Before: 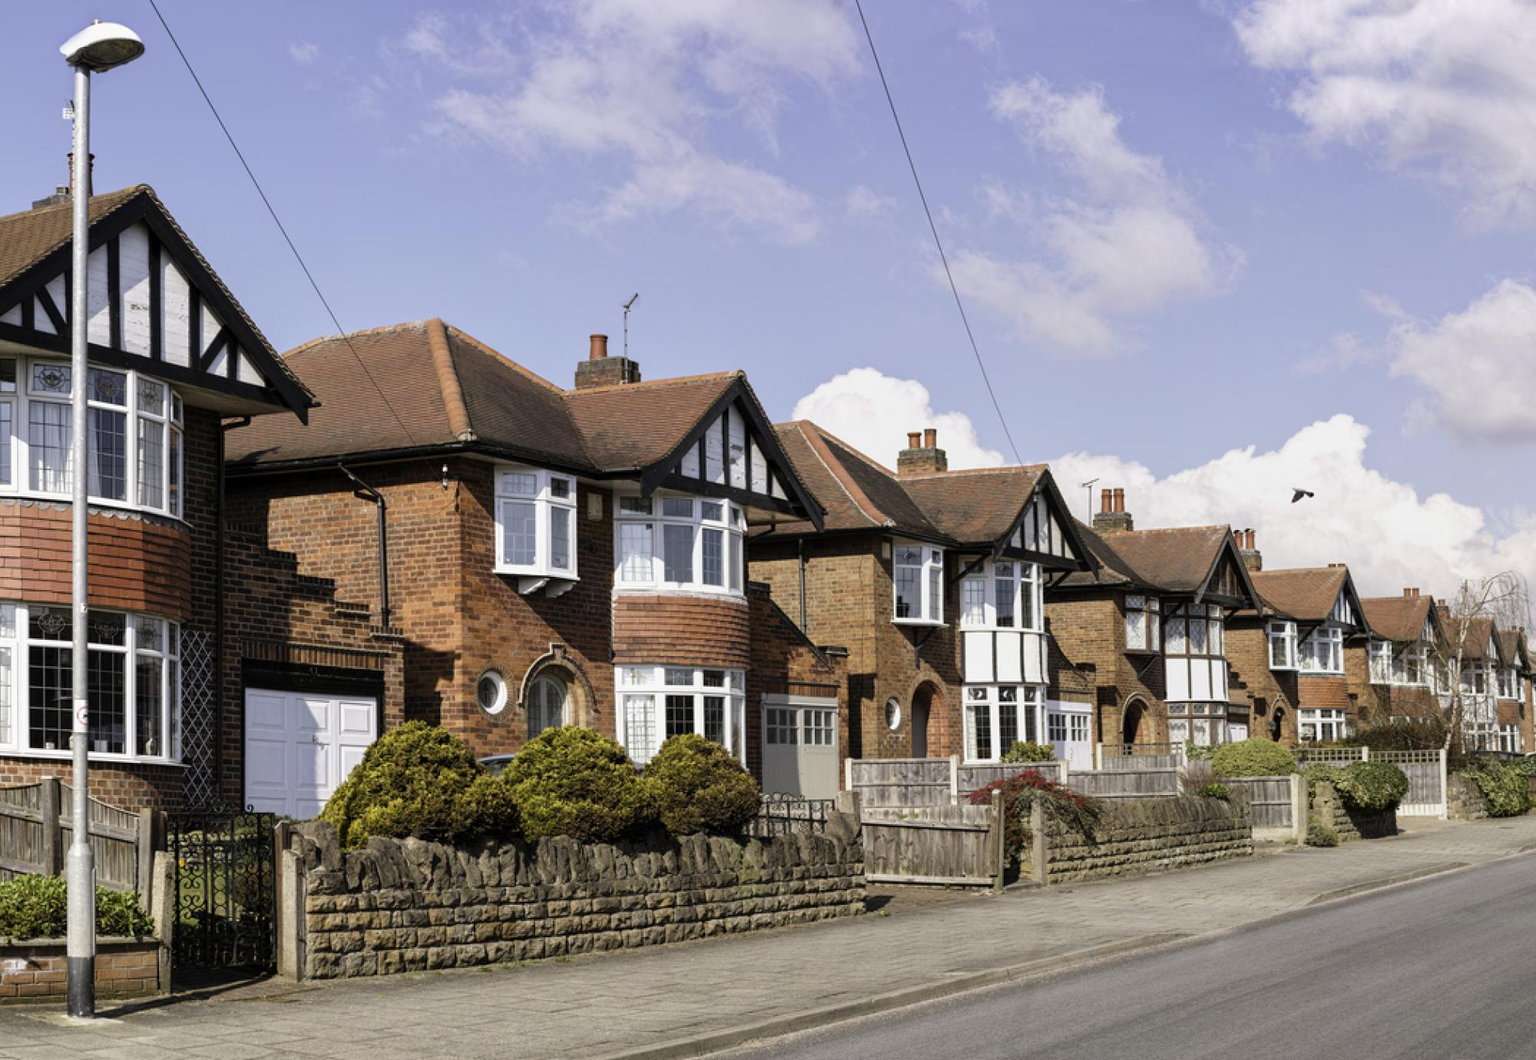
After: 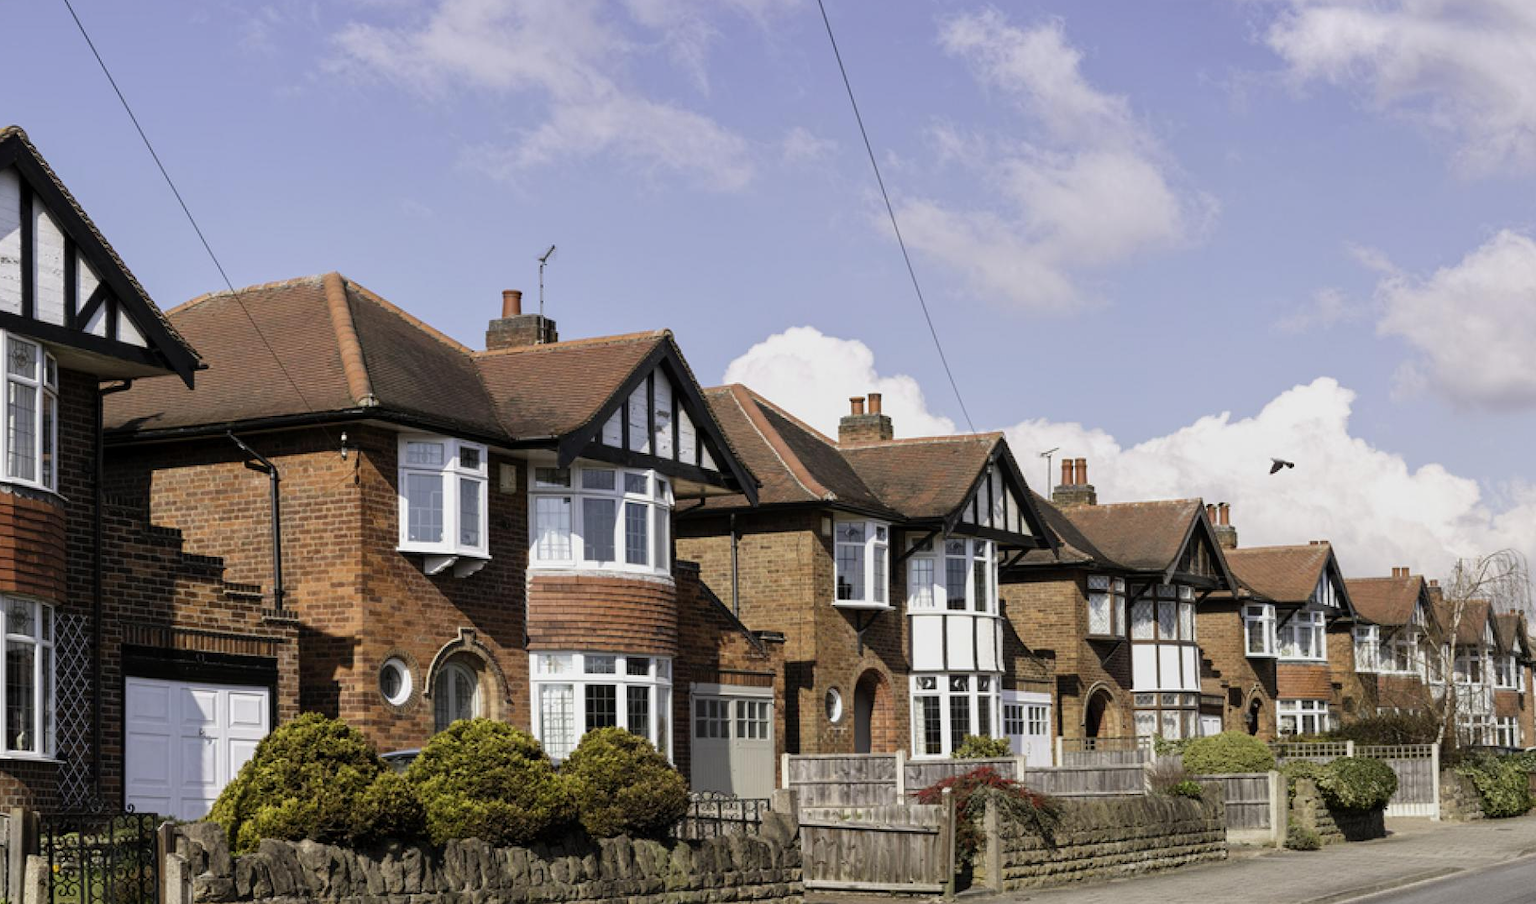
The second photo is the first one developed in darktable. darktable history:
exposure: exposure -0.116 EV, compensate highlight preservation false
crop: left 8.547%, top 6.54%, bottom 15.345%
